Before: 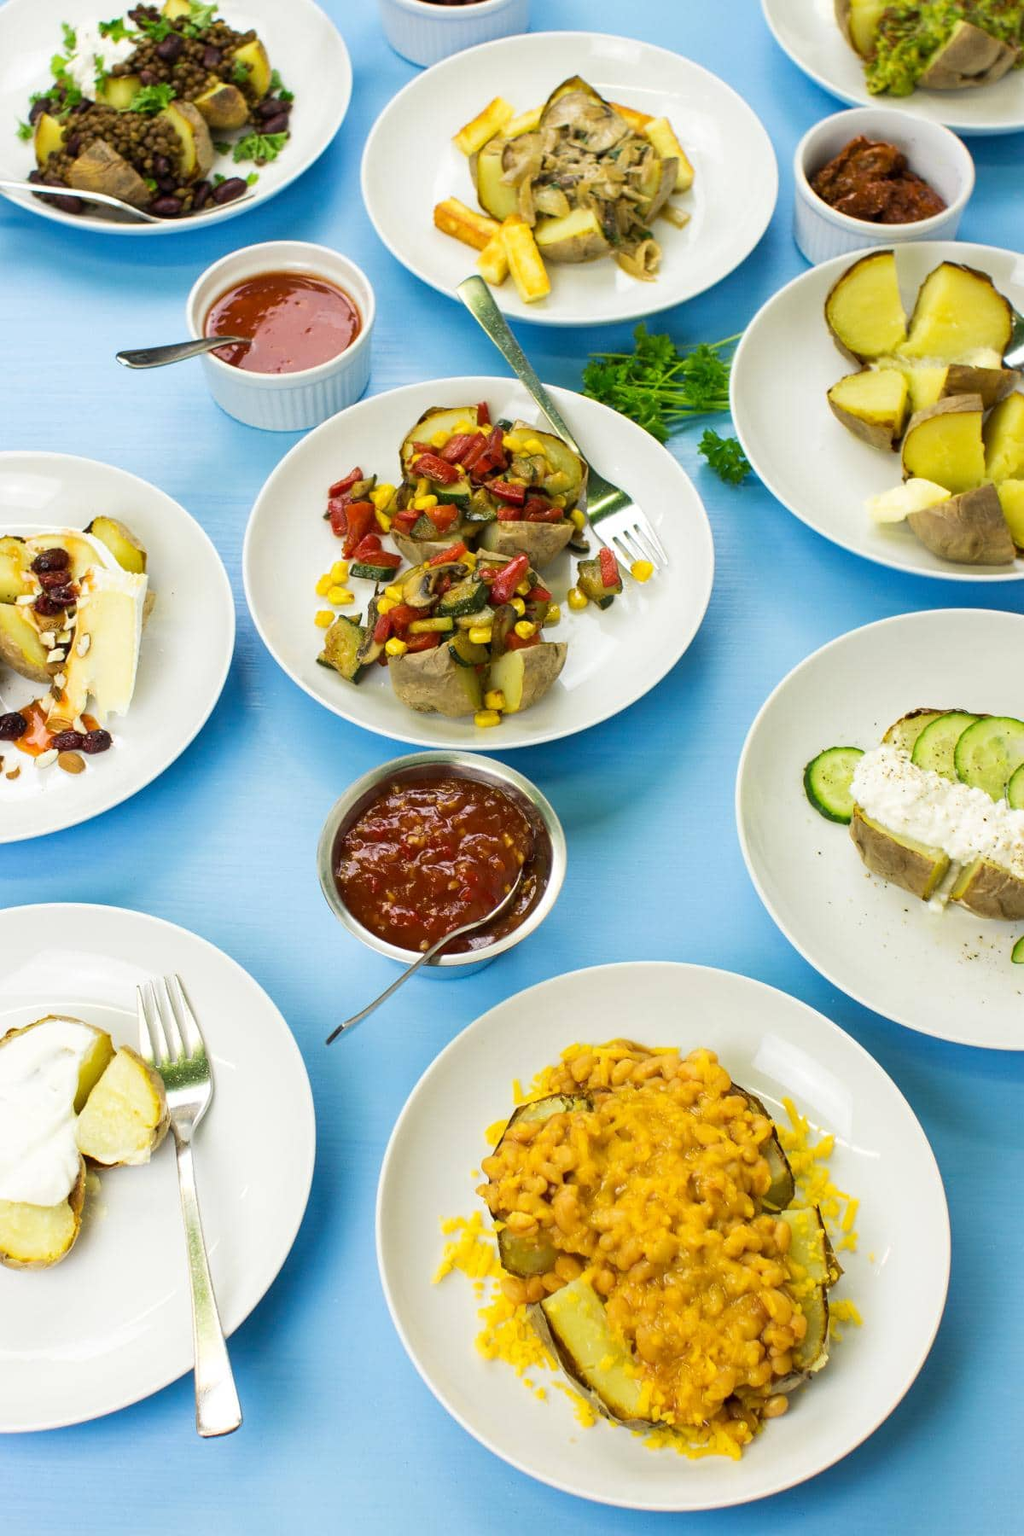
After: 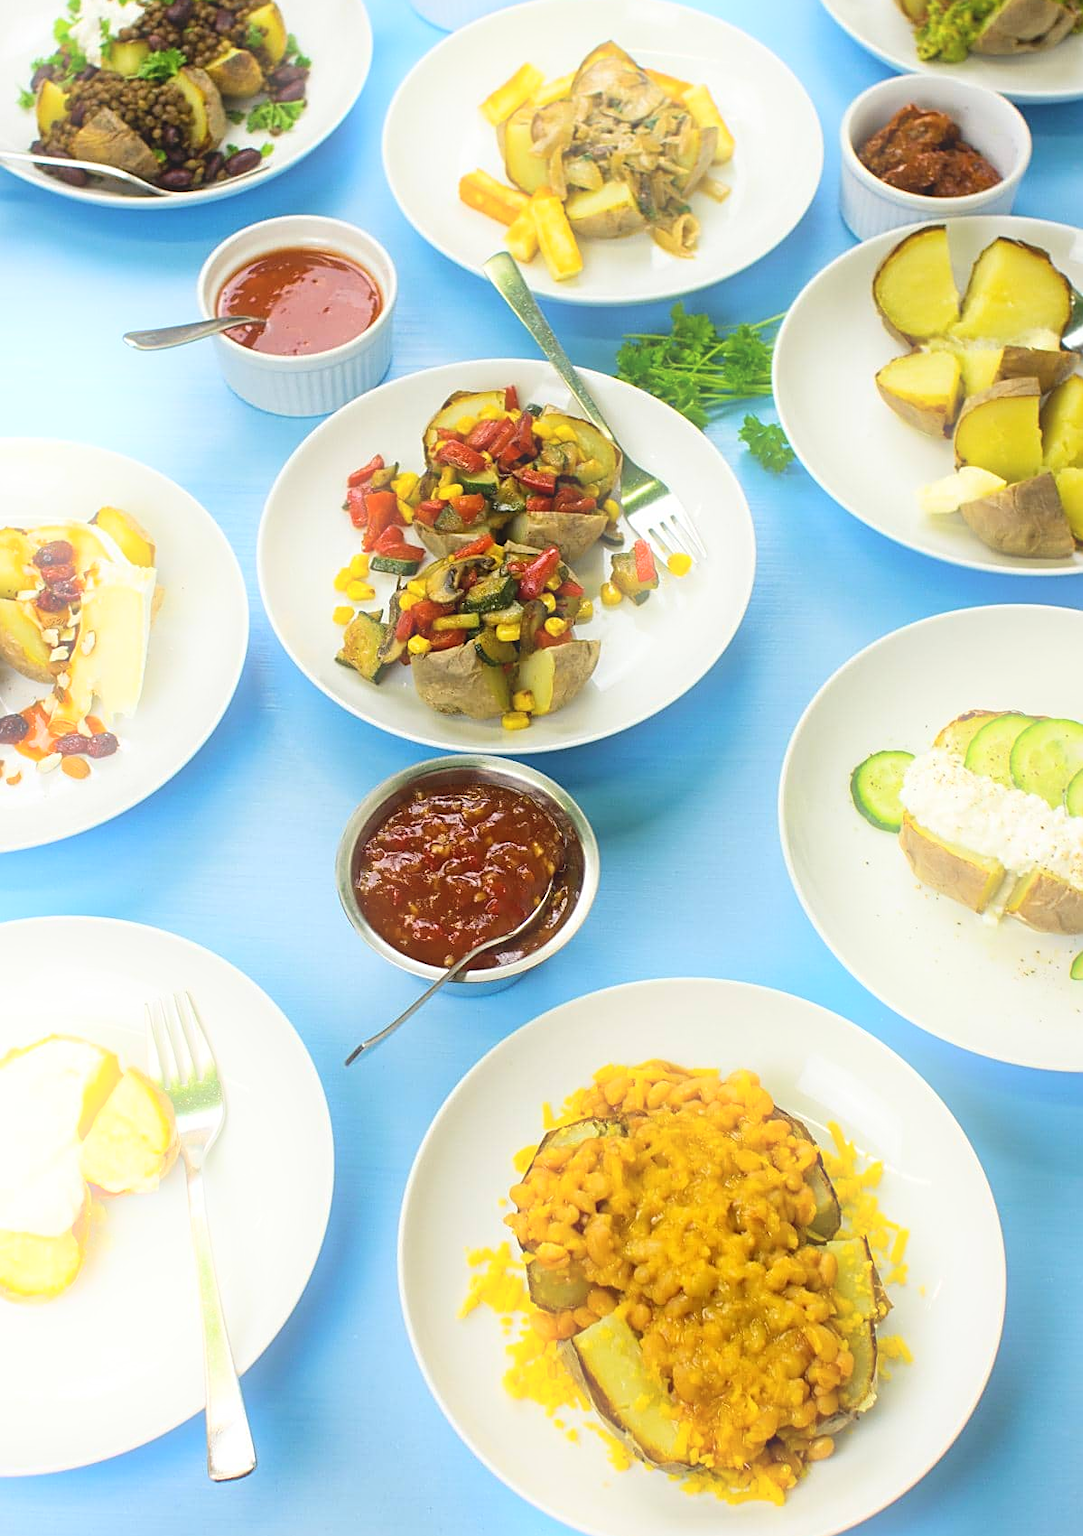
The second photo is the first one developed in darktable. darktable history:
bloom: size 16%, threshold 98%, strength 20%
crop and rotate: top 2.479%, bottom 3.018%
sharpen: on, module defaults
